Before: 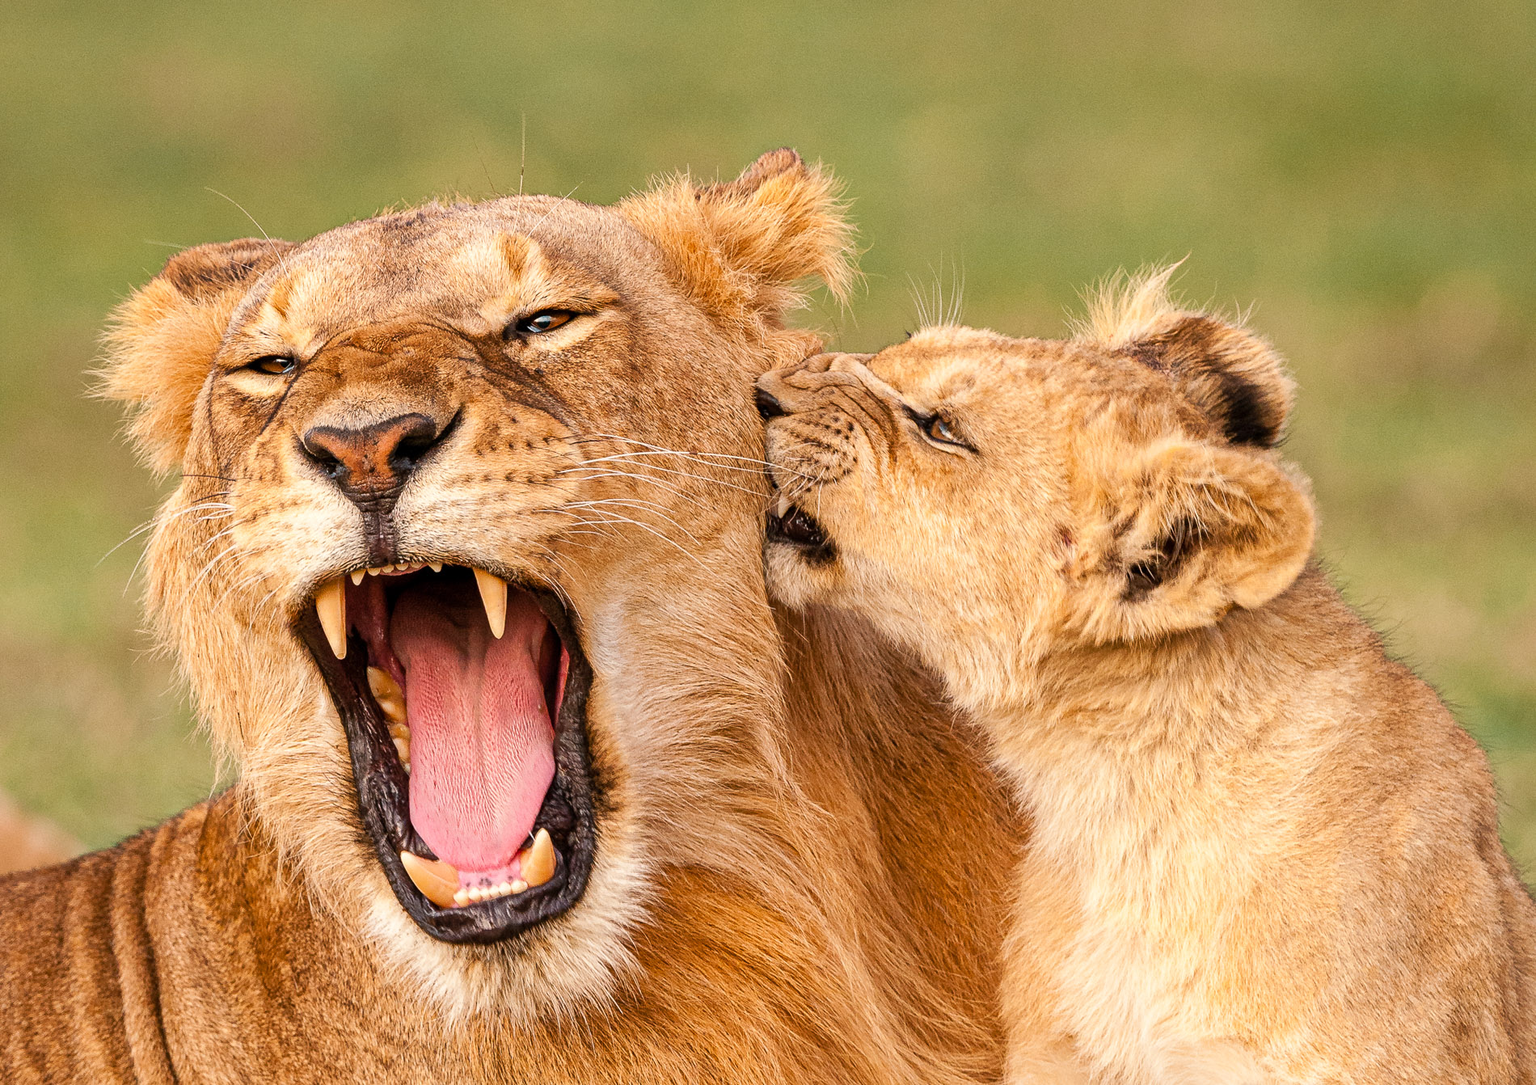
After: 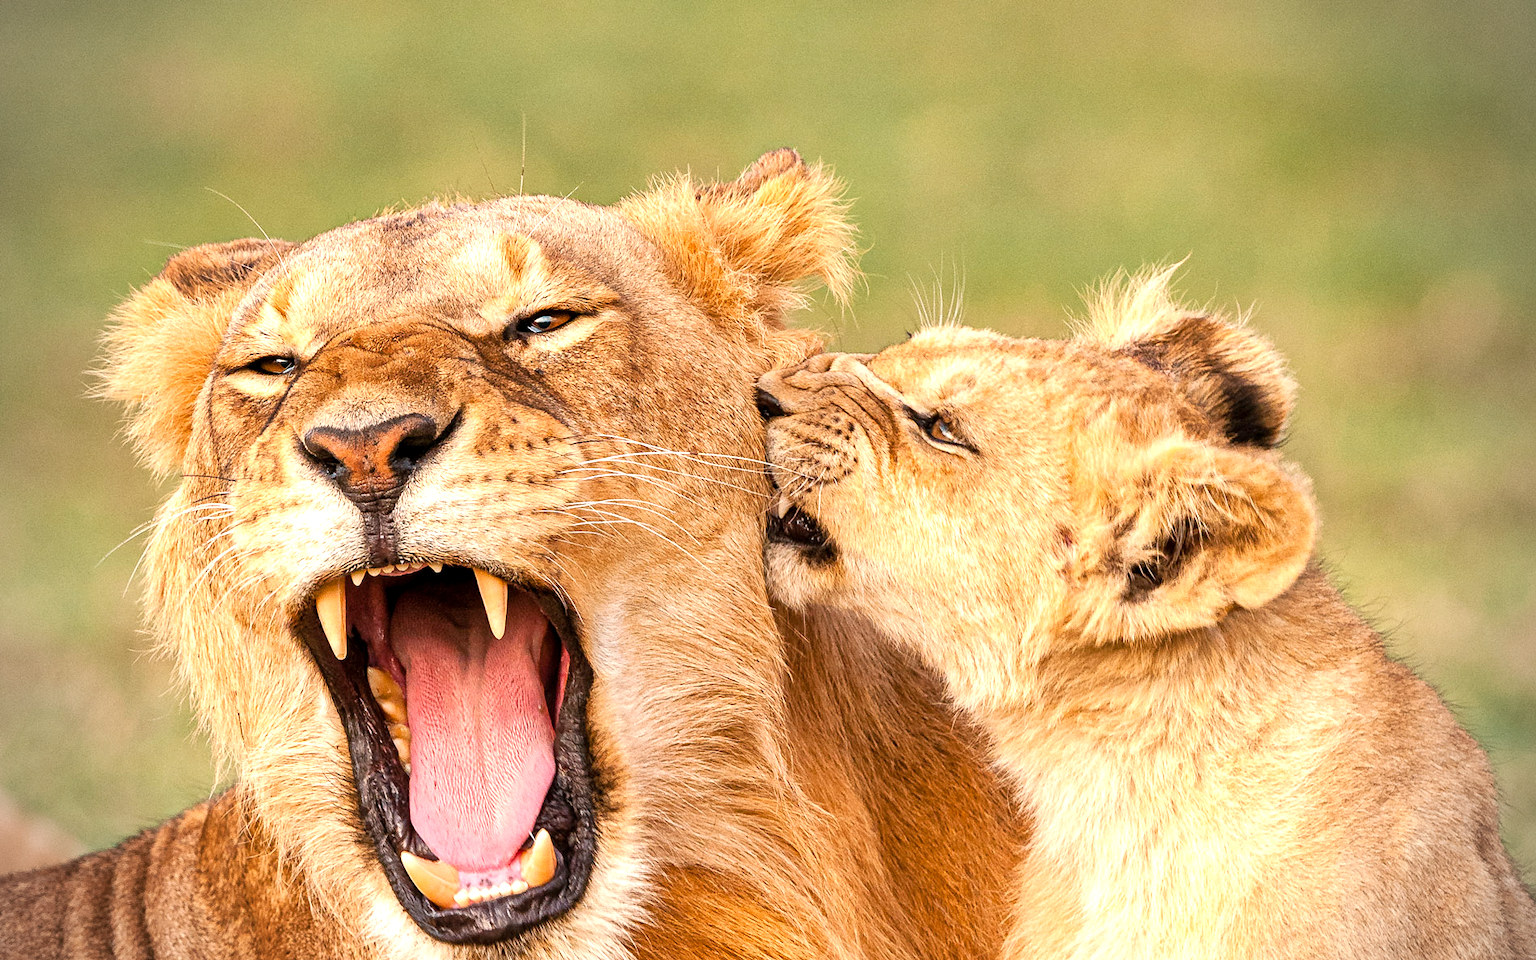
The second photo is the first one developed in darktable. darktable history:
exposure: black level correction 0.001, exposure 0.499 EV, compensate highlight preservation false
vignetting: on, module defaults
crop and rotate: top 0%, bottom 11.432%
